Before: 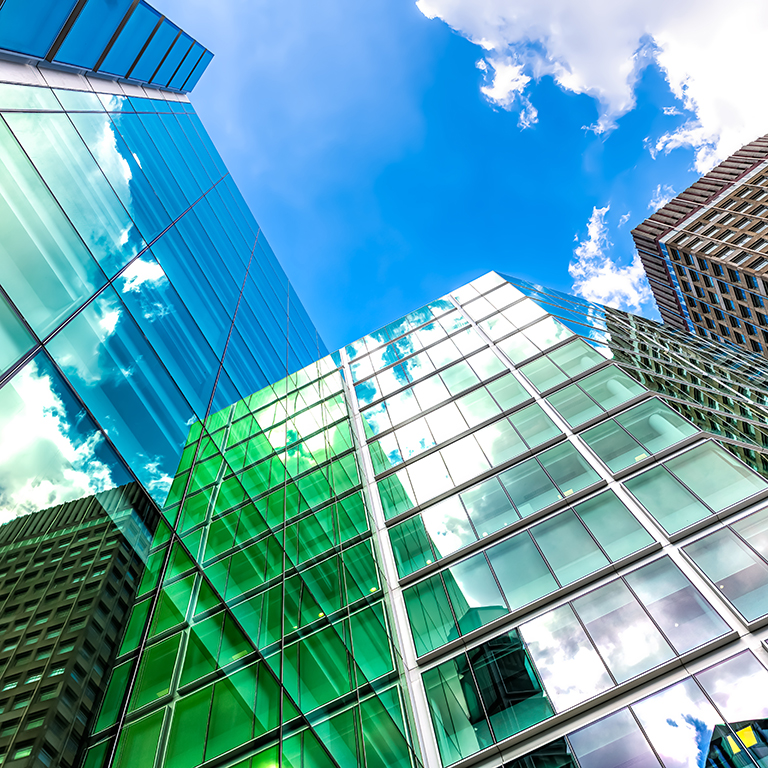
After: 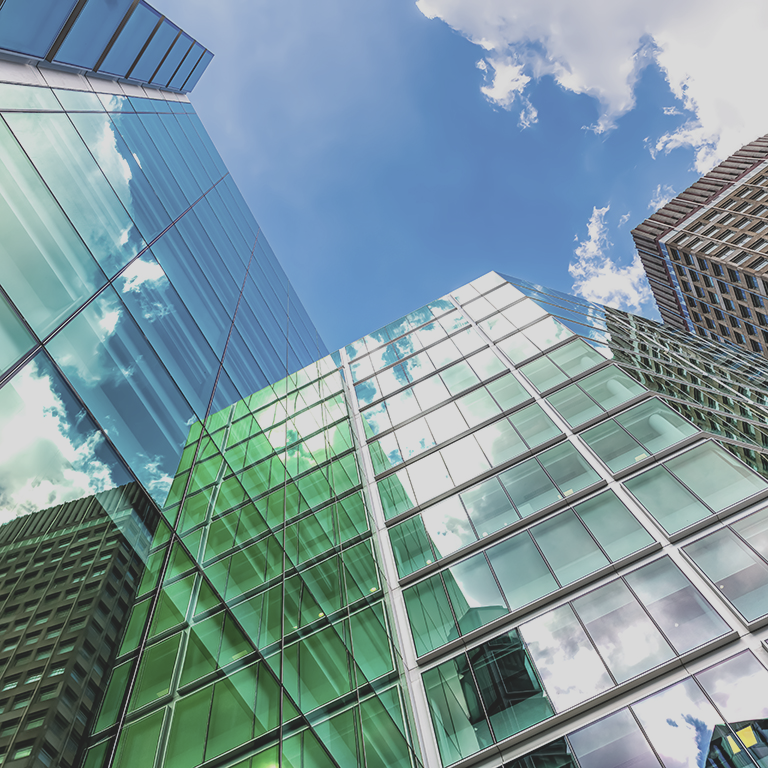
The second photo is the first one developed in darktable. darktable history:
contrast brightness saturation: contrast -0.256, saturation -0.438
